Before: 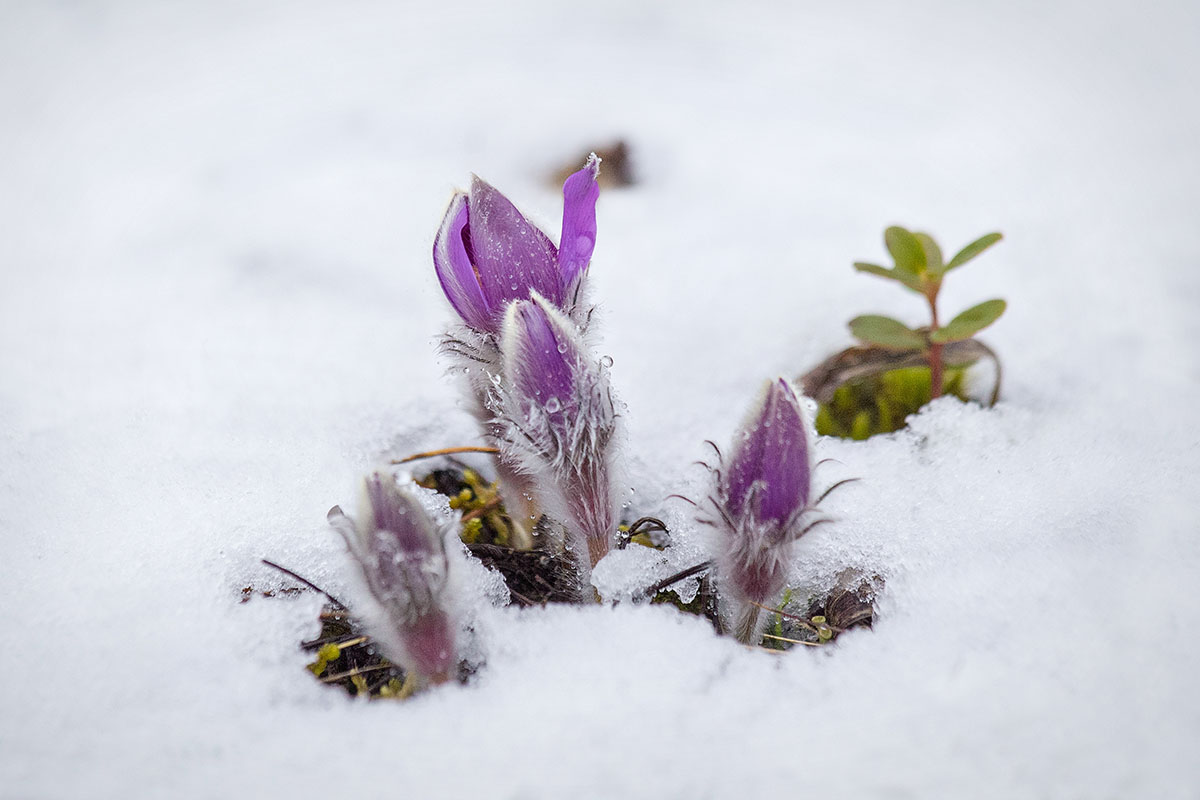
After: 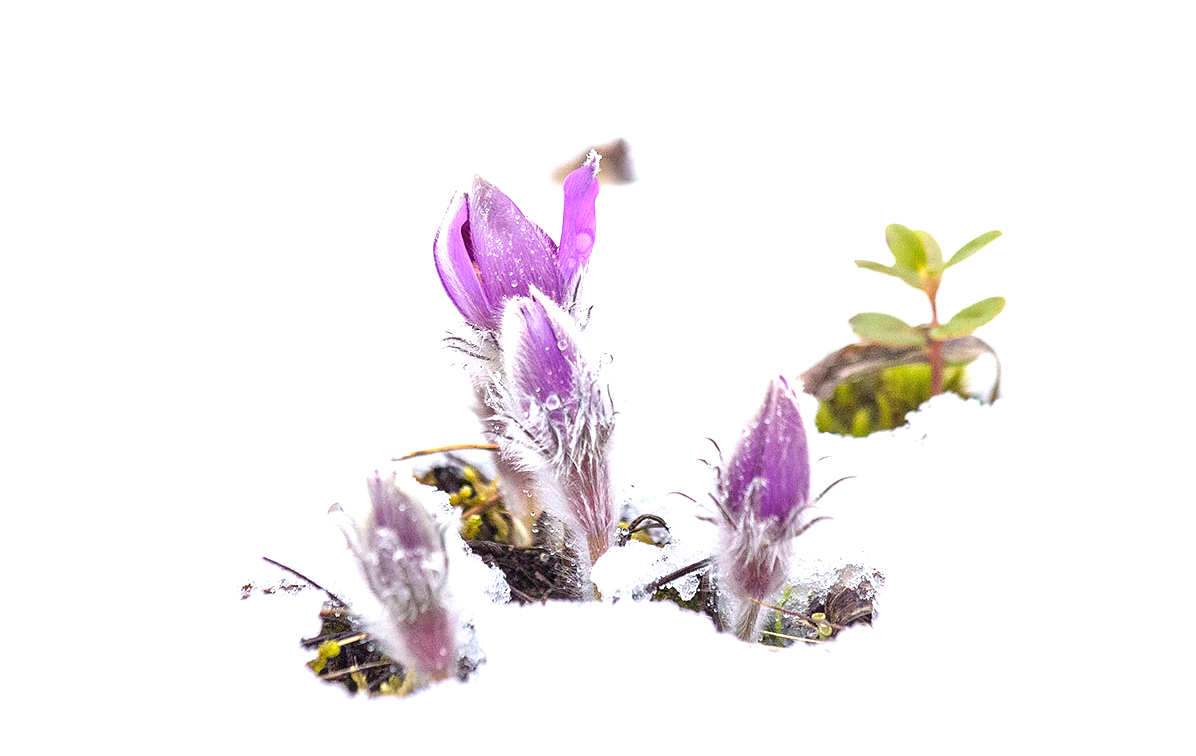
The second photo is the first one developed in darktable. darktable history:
exposure: black level correction 0, exposure 1.2 EV, compensate exposure bias true, compensate highlight preservation false
crop: top 0.448%, right 0.264%, bottom 5.045%
